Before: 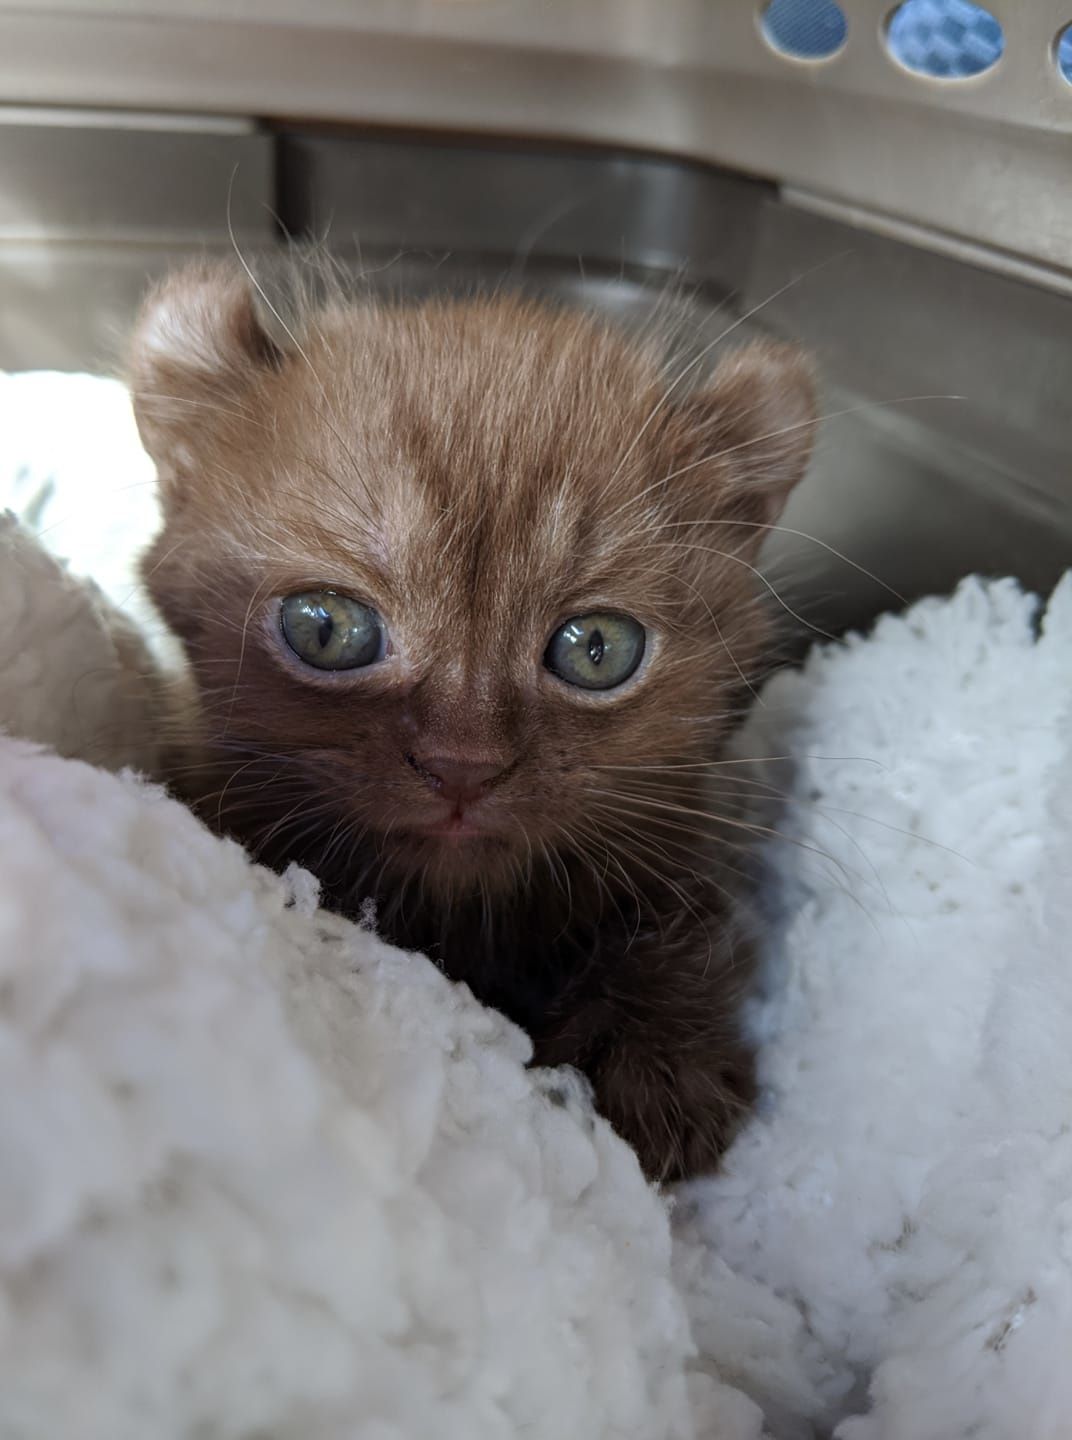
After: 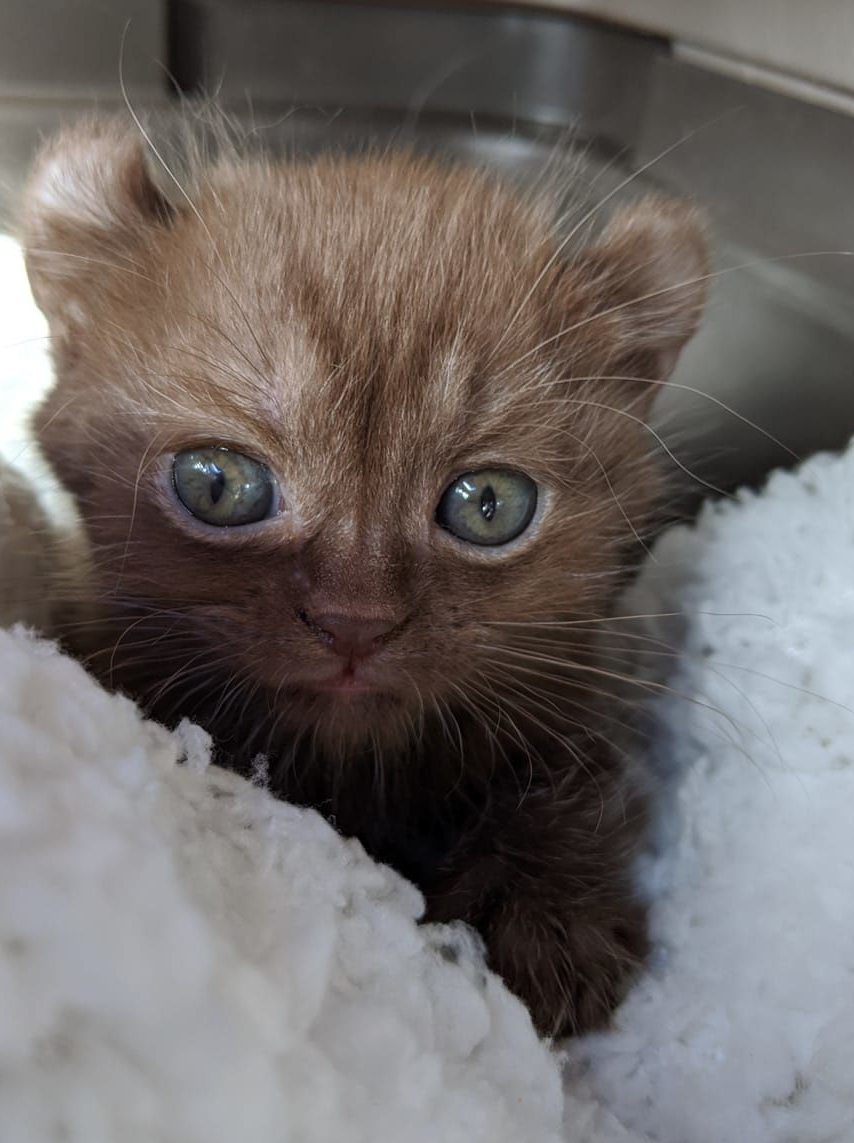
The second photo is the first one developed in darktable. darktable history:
crop and rotate: left 10.167%, top 10.041%, right 10.085%, bottom 10.527%
